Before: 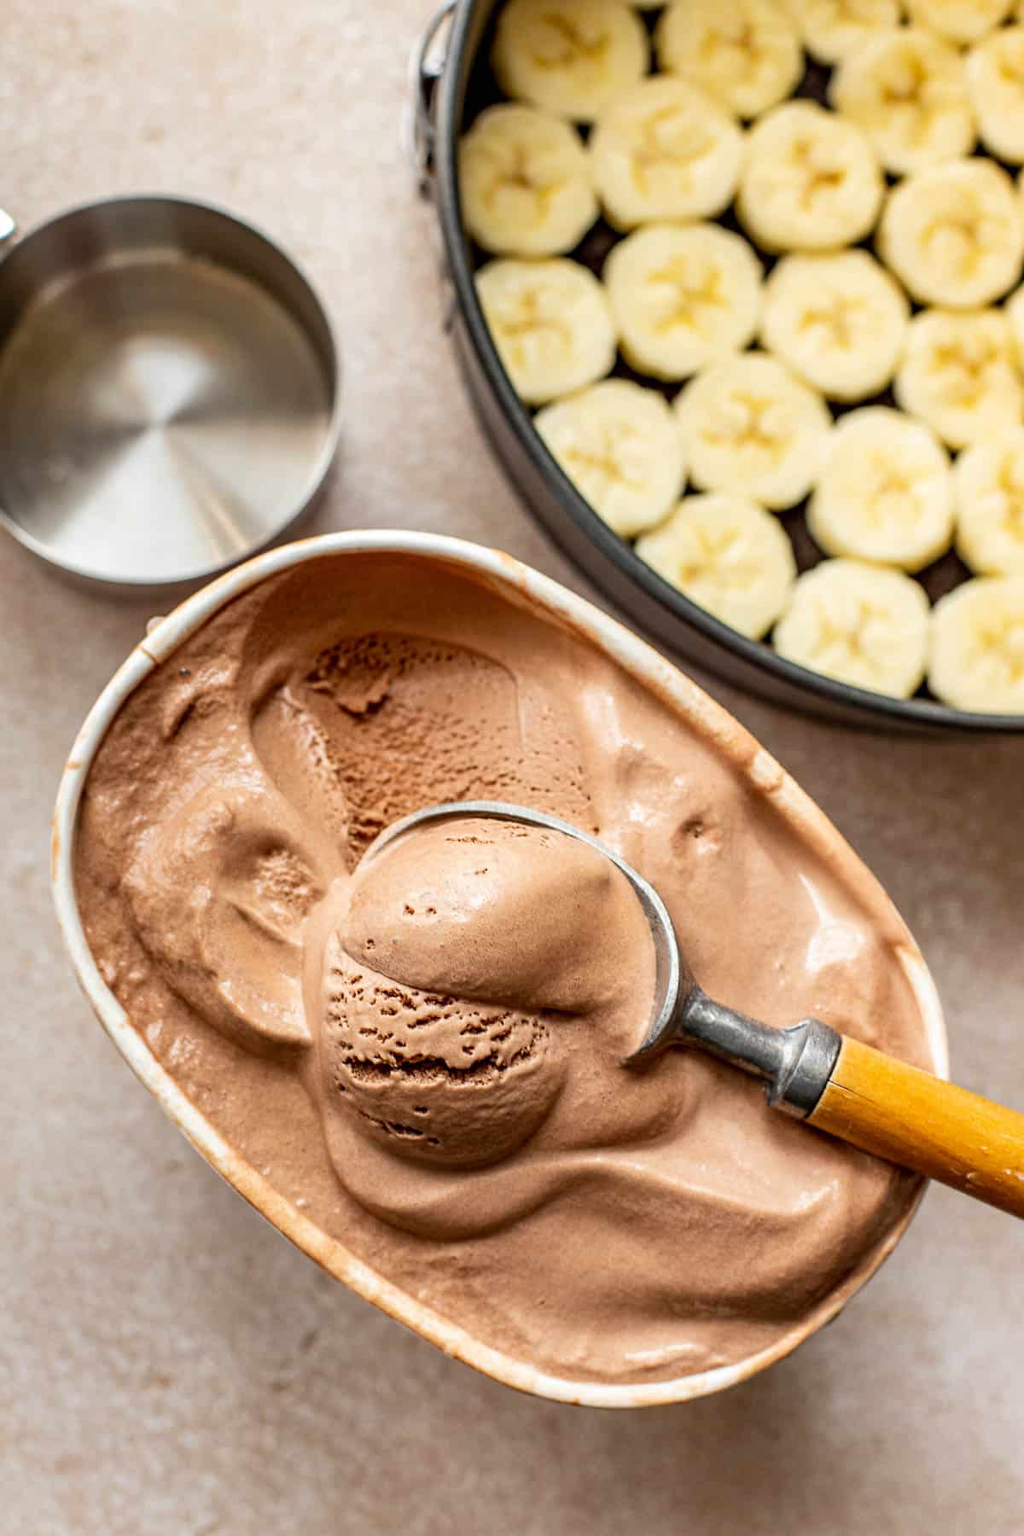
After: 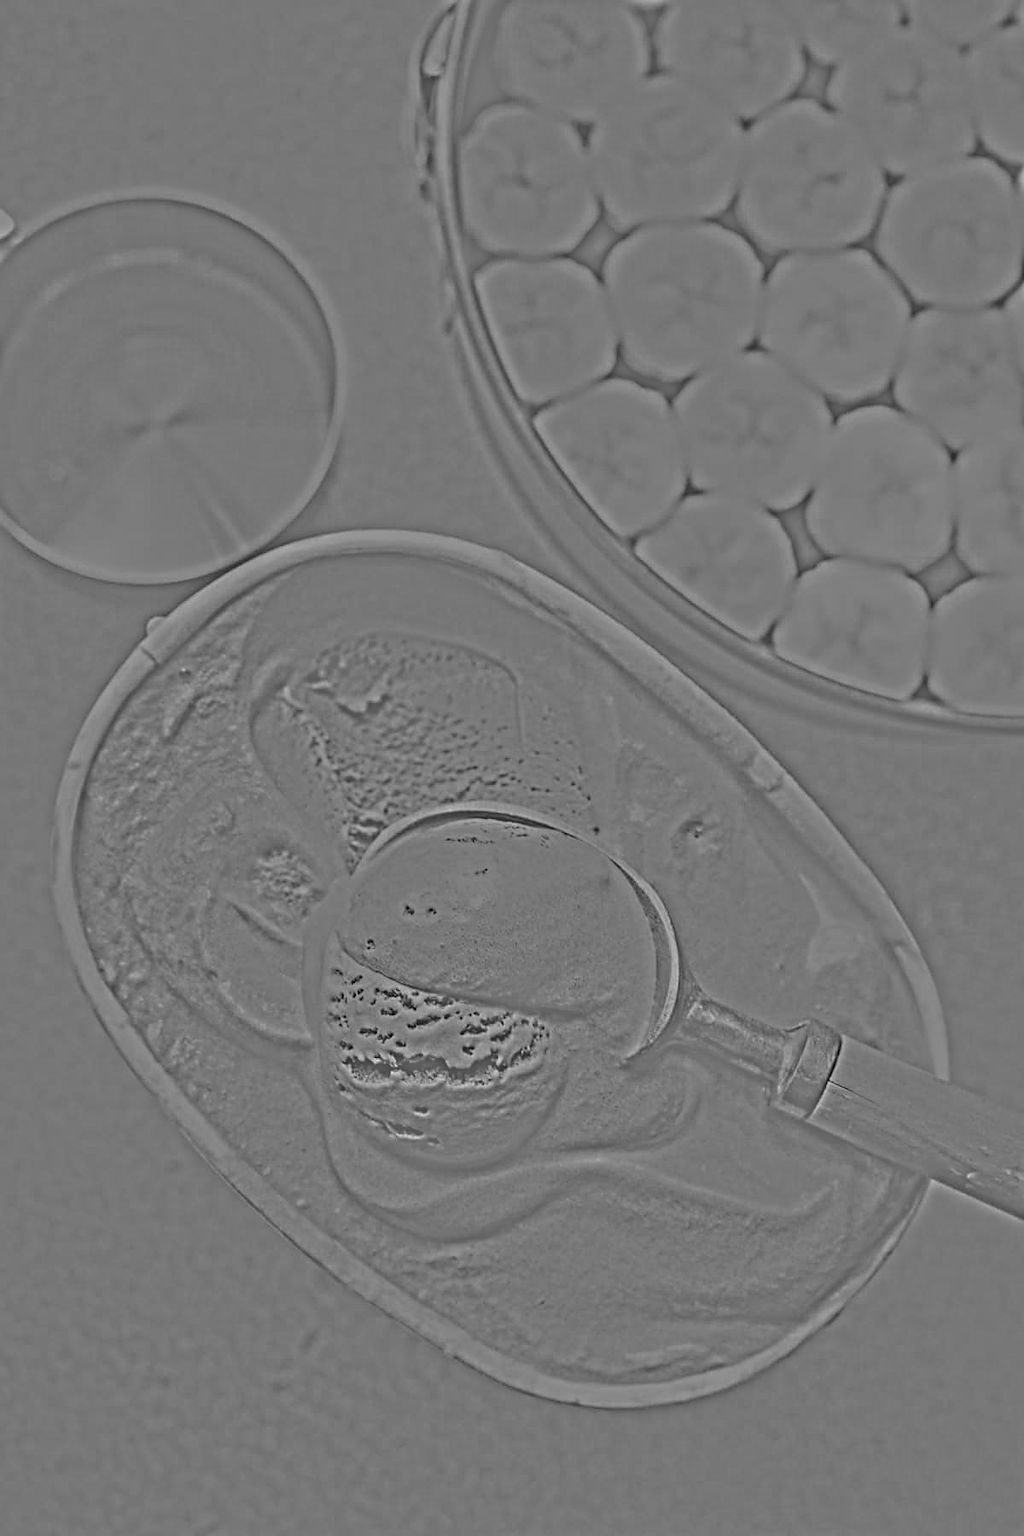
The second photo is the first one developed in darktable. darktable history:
tone equalizer: -8 EV -0.417 EV, -7 EV -0.389 EV, -6 EV -0.333 EV, -5 EV -0.222 EV, -3 EV 0.222 EV, -2 EV 0.333 EV, -1 EV 0.389 EV, +0 EV 0.417 EV, edges refinement/feathering 500, mask exposure compensation -1.57 EV, preserve details no
highpass: sharpness 25.84%, contrast boost 14.94%
sharpen: radius 1.864, amount 0.398, threshold 1.271
